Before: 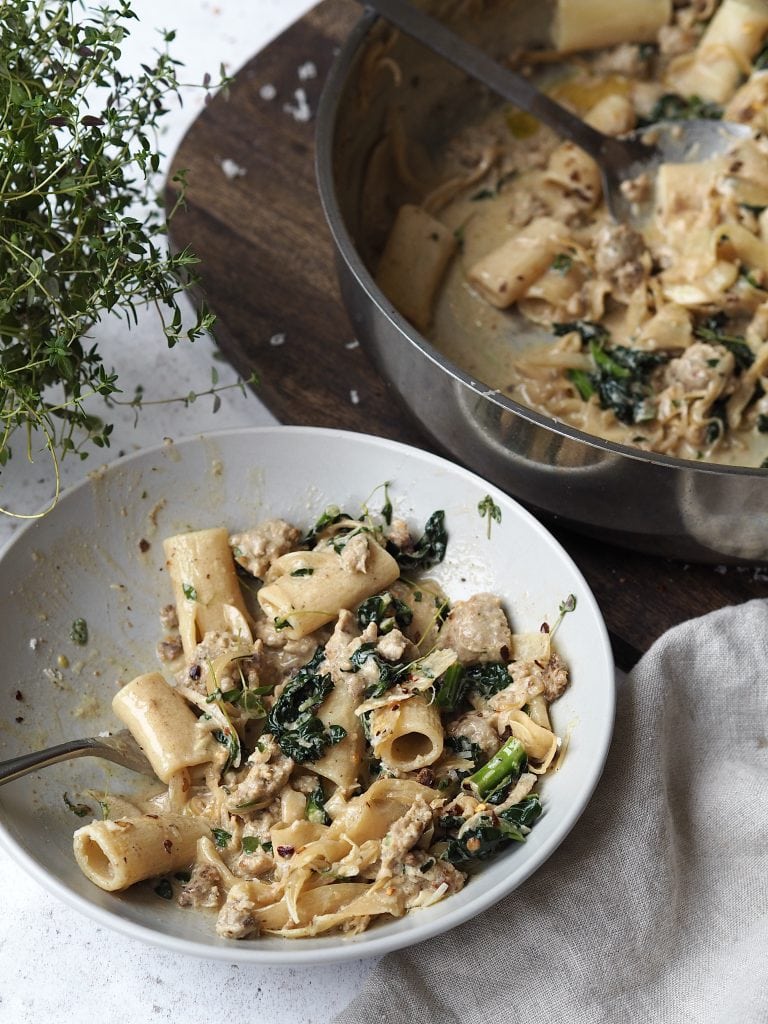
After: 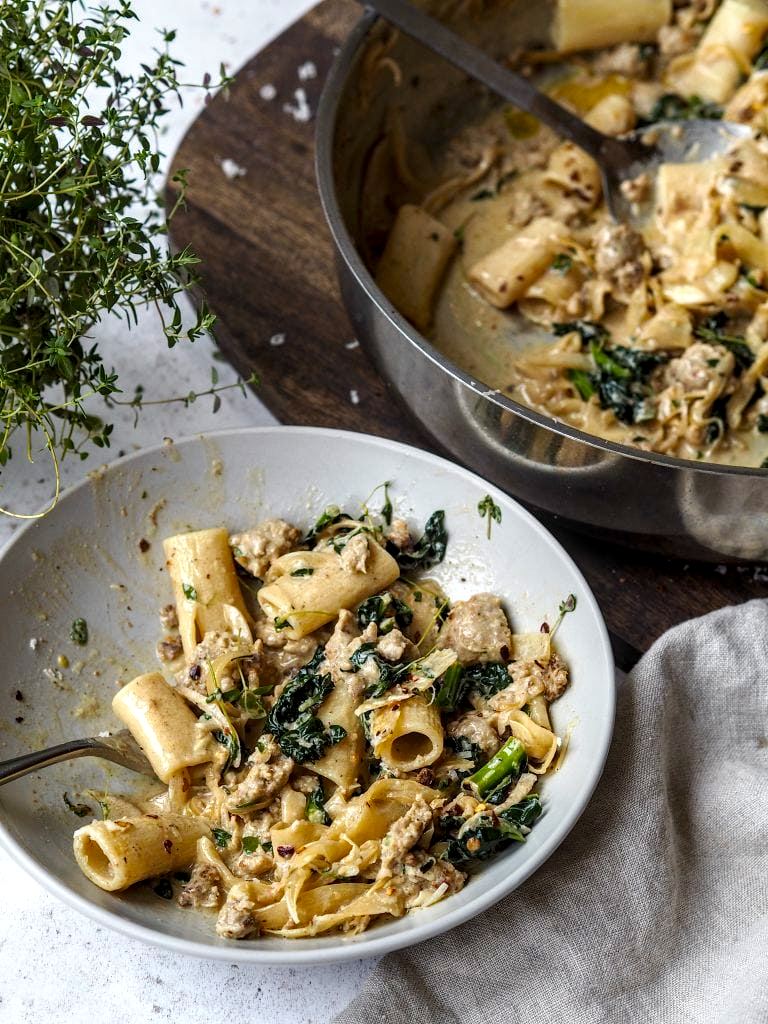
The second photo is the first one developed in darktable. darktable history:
local contrast: highlights 30%, detail 150%
color balance rgb: perceptual saturation grading › global saturation 25.572%, global vibrance 20%
